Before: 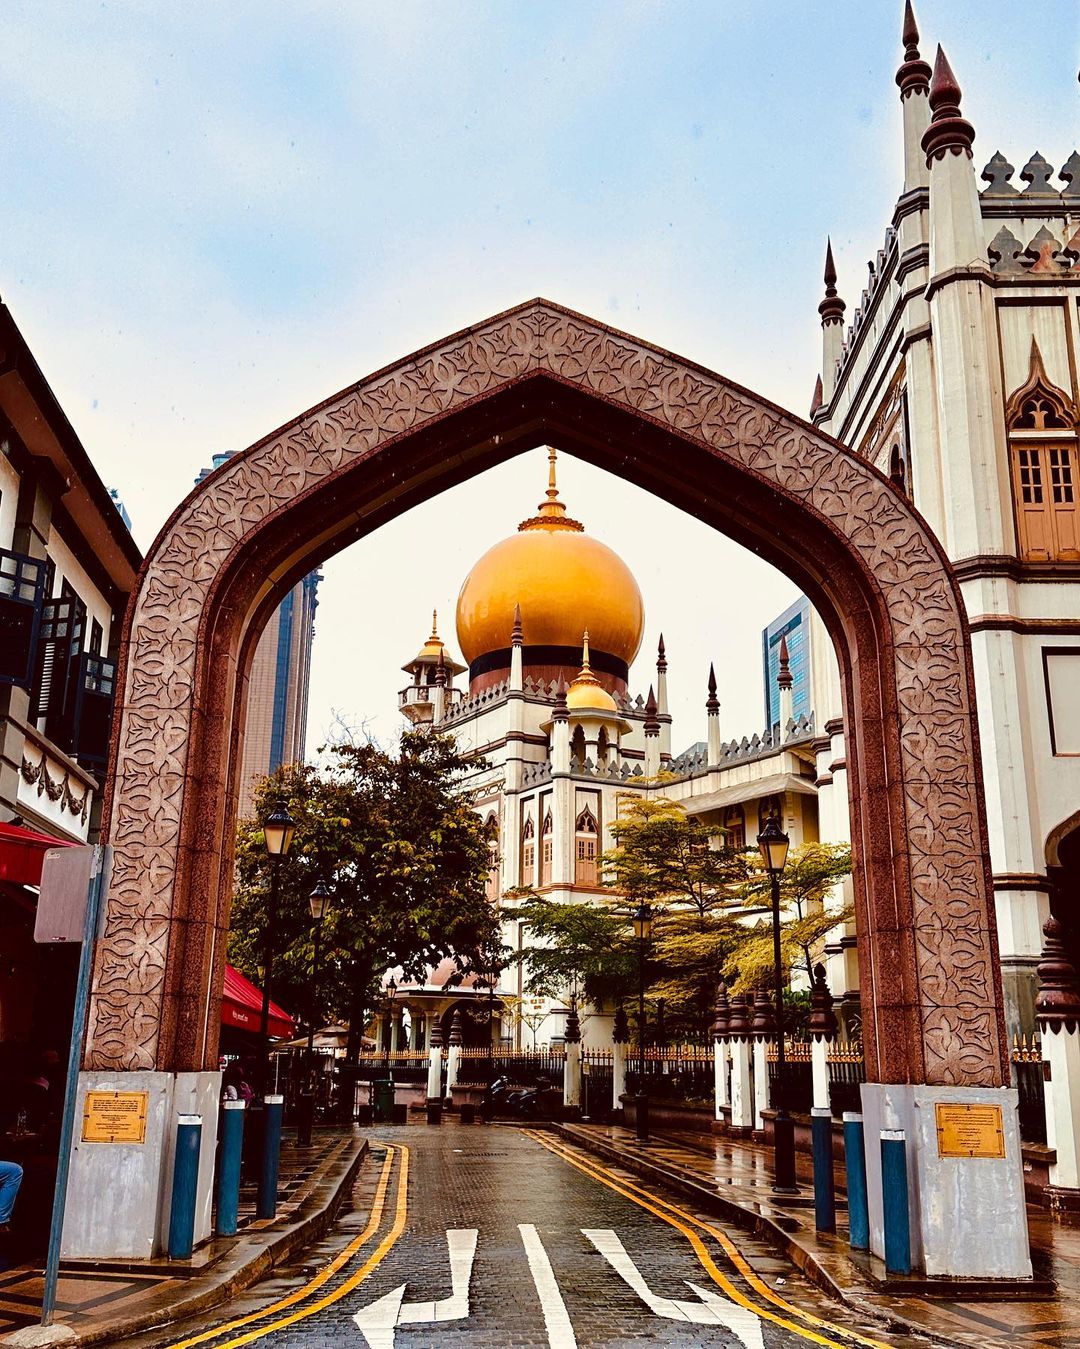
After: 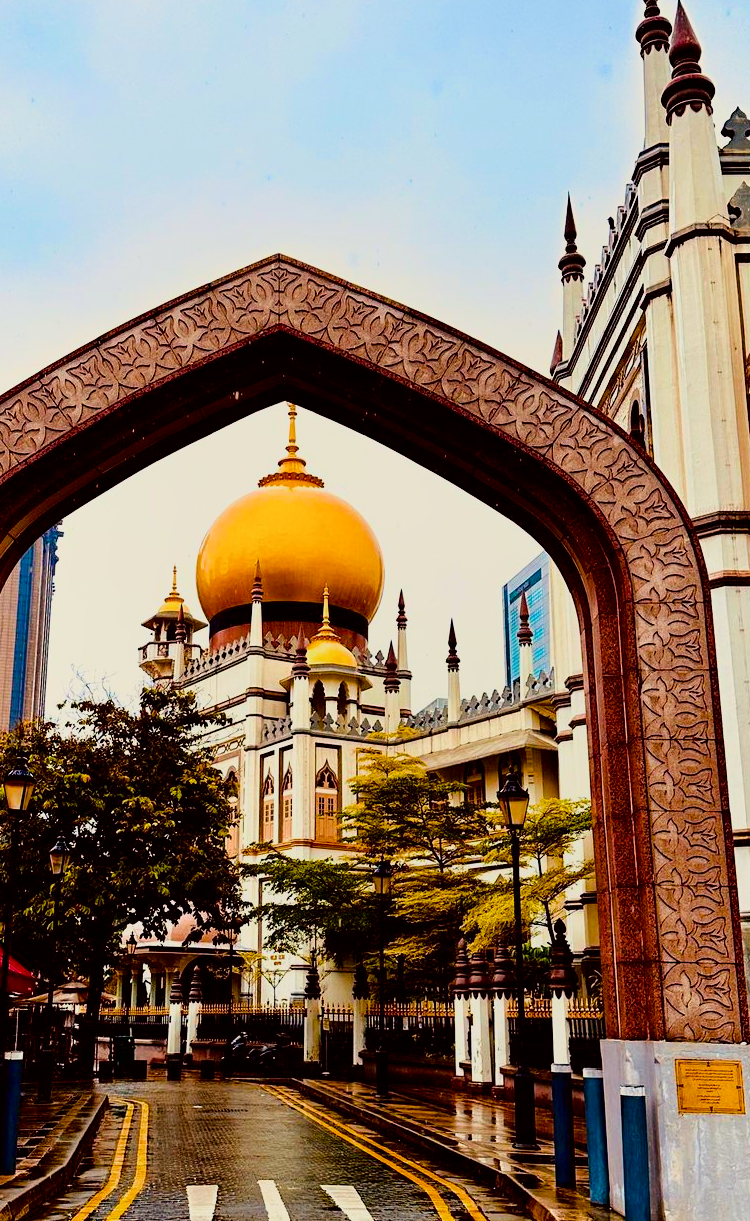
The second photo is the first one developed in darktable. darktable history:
color correction: highlights b* 2.97
contrast brightness saturation: contrast 0.04, saturation 0.068
crop and rotate: left 24.101%, top 3.319%, right 6.416%, bottom 6.15%
tone equalizer: -7 EV 0.111 EV, smoothing diameter 2.18%, edges refinement/feathering 23.77, mask exposure compensation -1.57 EV, filter diffusion 5
shadows and highlights: shadows -60.53, white point adjustment -5.07, highlights 59.68
filmic rgb: black relative exposure -7.65 EV, white relative exposure 4.56 EV, hardness 3.61, contrast 1.051, color science v6 (2022)
color balance rgb: shadows lift › chroma 2.056%, shadows lift › hue 215.08°, linear chroma grading › global chroma 14.474%, perceptual saturation grading › global saturation 1.581%, perceptual saturation grading › highlights -2.5%, perceptual saturation grading › mid-tones 4.34%, perceptual saturation grading › shadows 8.798%, global vibrance 40.926%
